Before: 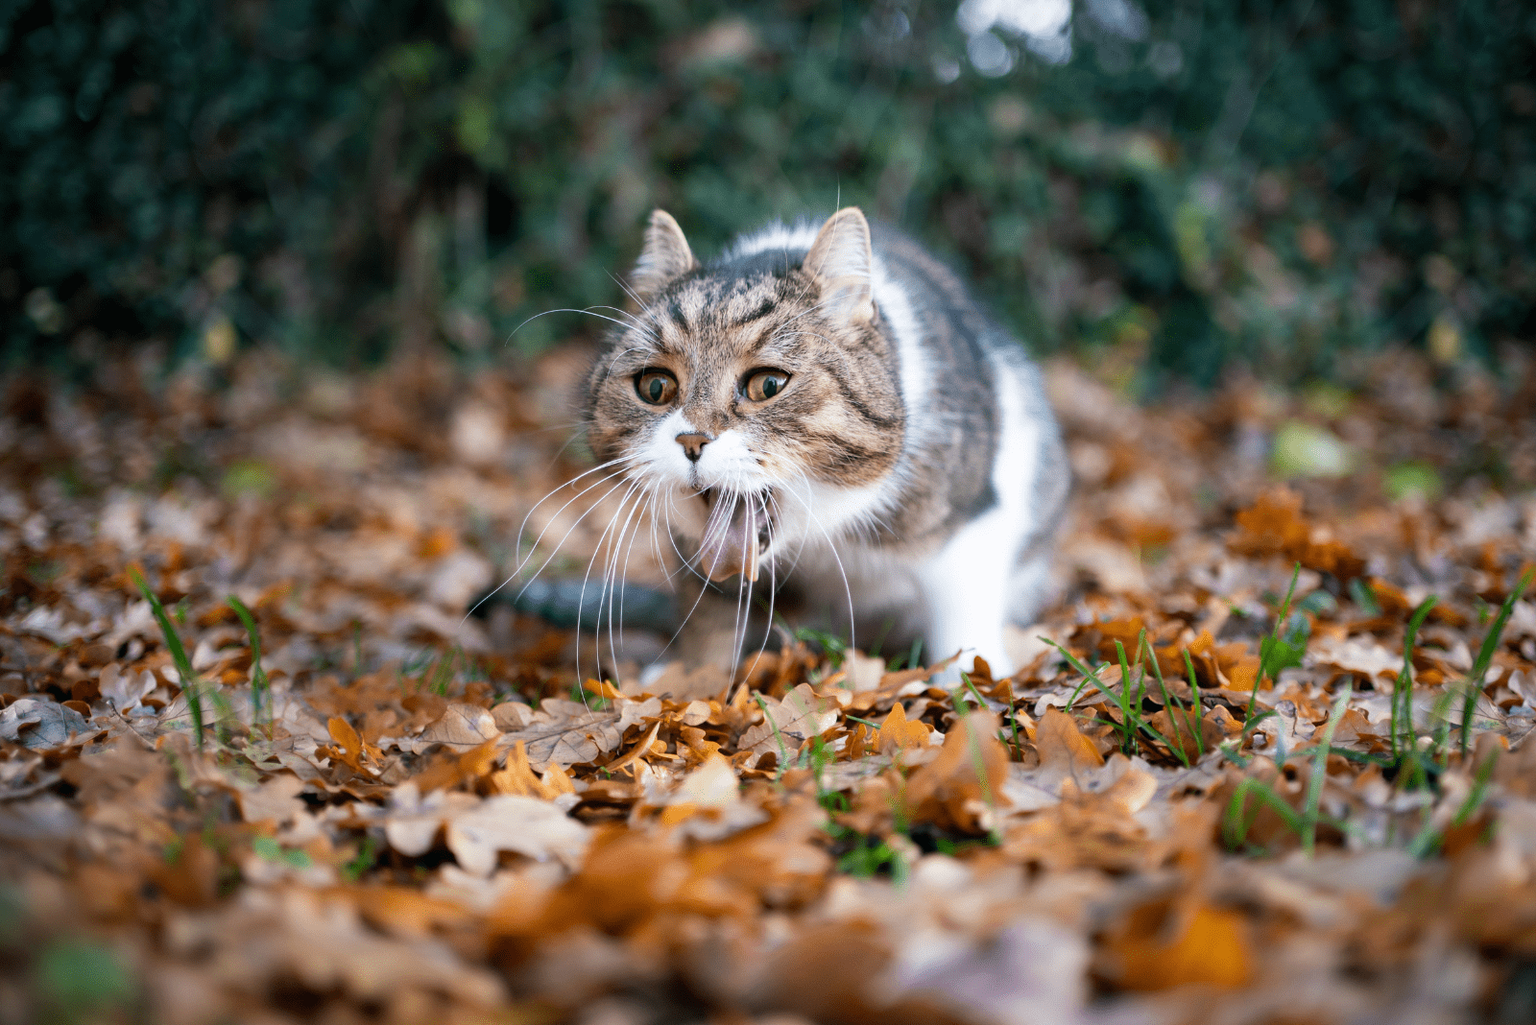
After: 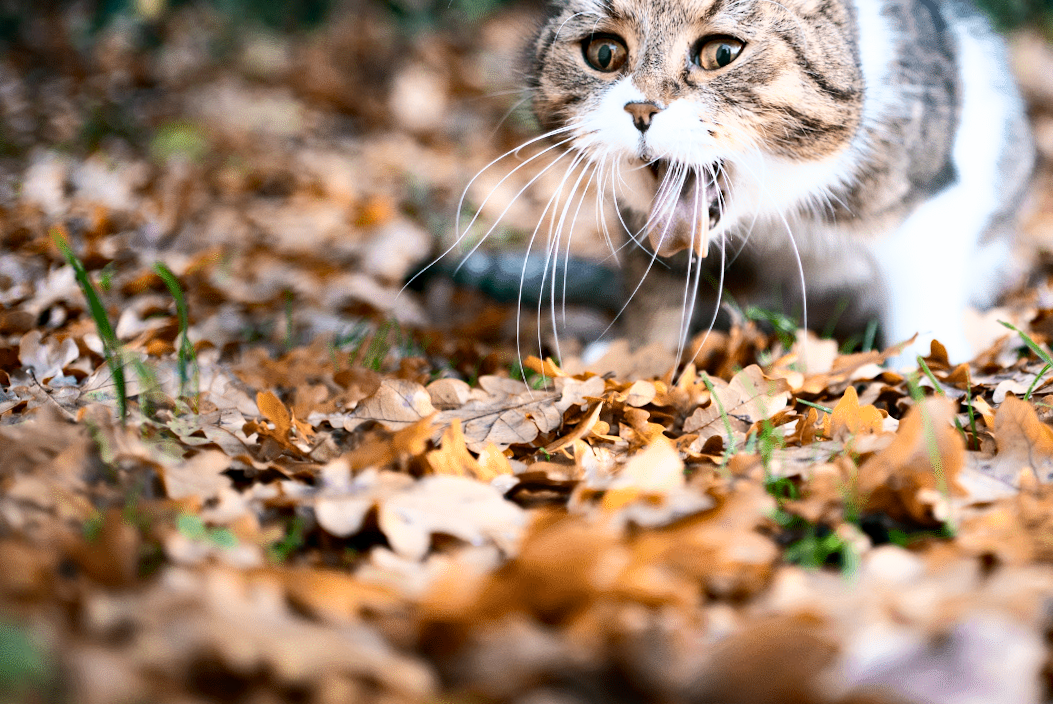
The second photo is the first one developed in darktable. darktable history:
haze removal: compatibility mode true, adaptive false
tone curve: curves: ch0 [(0, 0) (0.003, 0.003) (0.011, 0.009) (0.025, 0.022) (0.044, 0.037) (0.069, 0.051) (0.1, 0.079) (0.136, 0.114) (0.177, 0.152) (0.224, 0.212) (0.277, 0.281) (0.335, 0.358) (0.399, 0.459) (0.468, 0.573) (0.543, 0.684) (0.623, 0.779) (0.709, 0.866) (0.801, 0.949) (0.898, 0.98) (1, 1)], color space Lab, independent channels, preserve colors none
crop and rotate: angle -1.04°, left 3.858%, top 32.209%, right 28.501%
